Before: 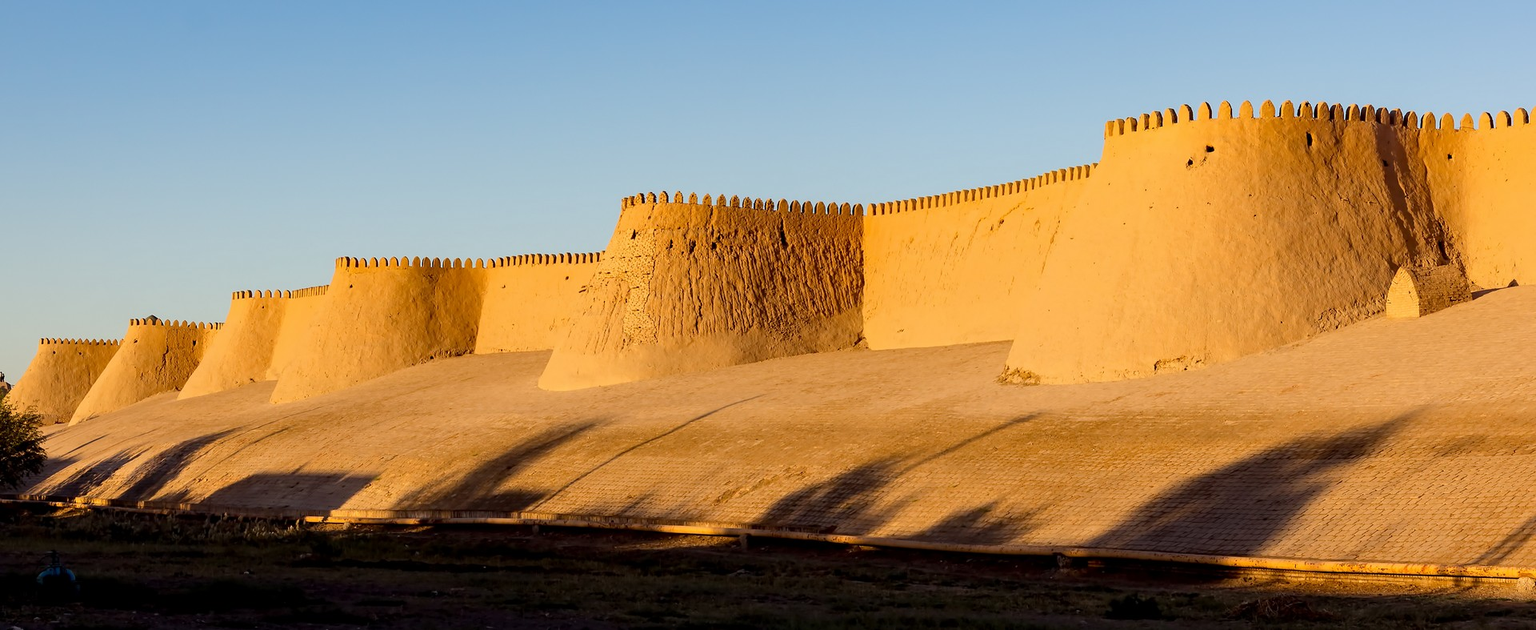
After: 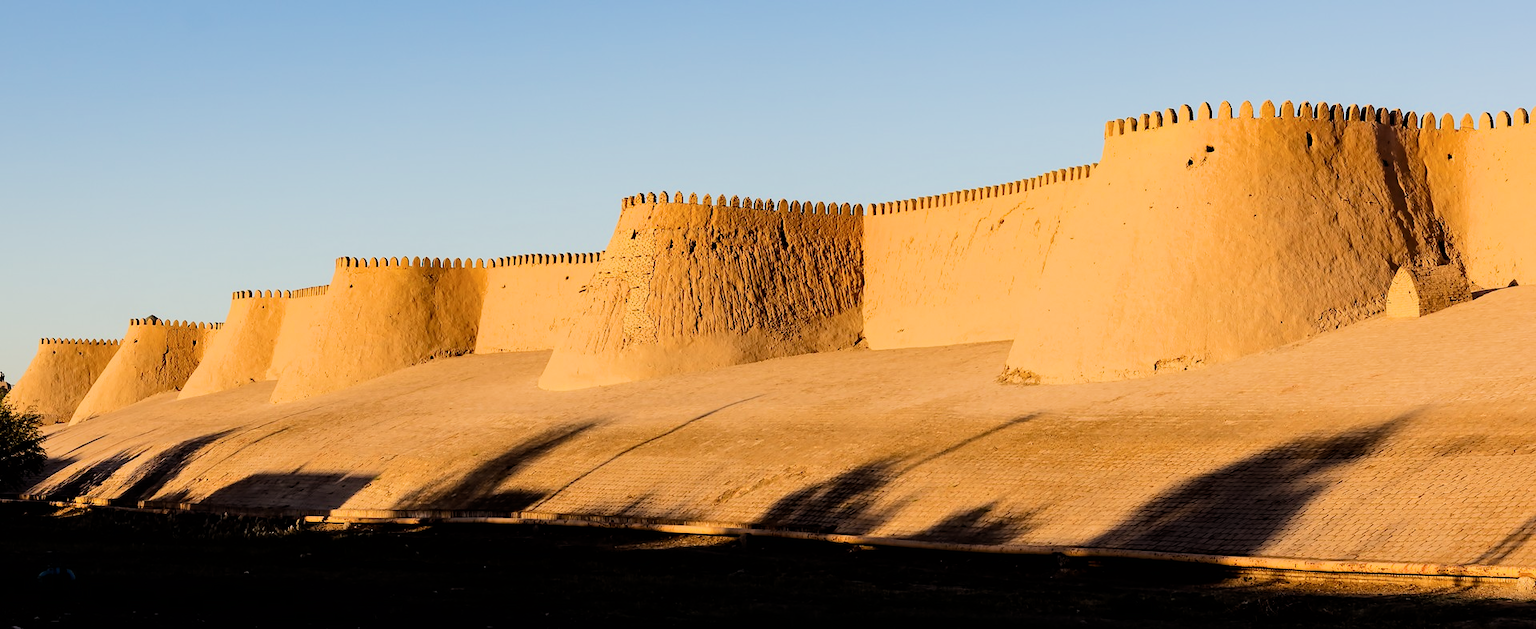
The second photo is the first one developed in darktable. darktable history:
filmic rgb: black relative exposure -5.1 EV, white relative exposure 3.97 EV, hardness 2.89, contrast 1.405, highlights saturation mix -18.61%, contrast in shadows safe
exposure: exposure 0.202 EV, compensate exposure bias true, compensate highlight preservation false
